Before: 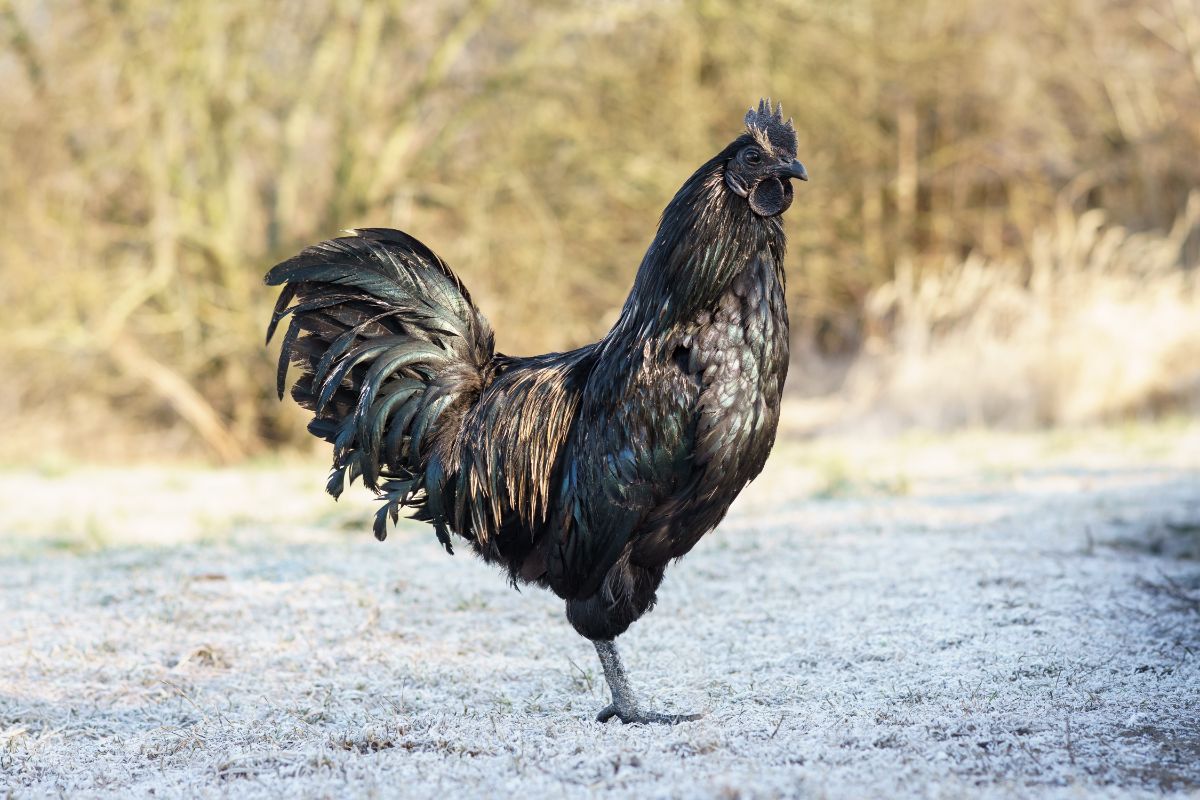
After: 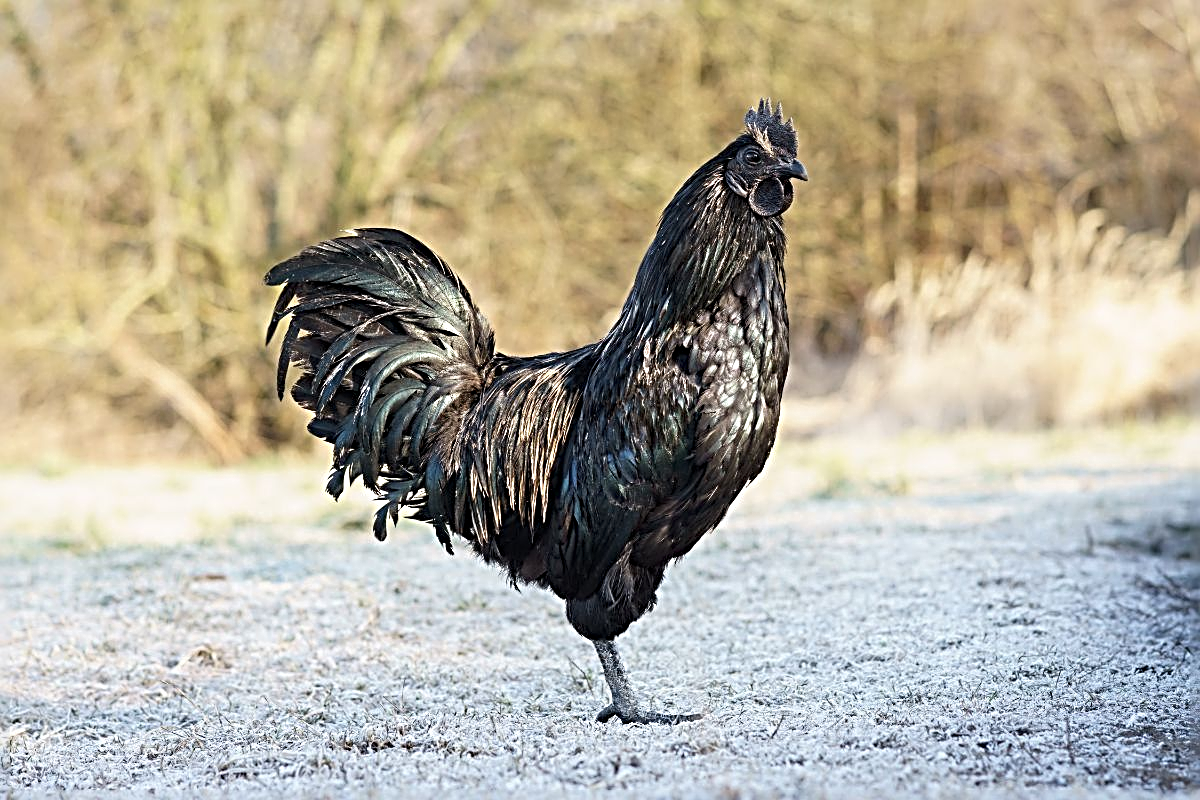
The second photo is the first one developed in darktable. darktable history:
sharpen: radius 3.712, amount 0.917
